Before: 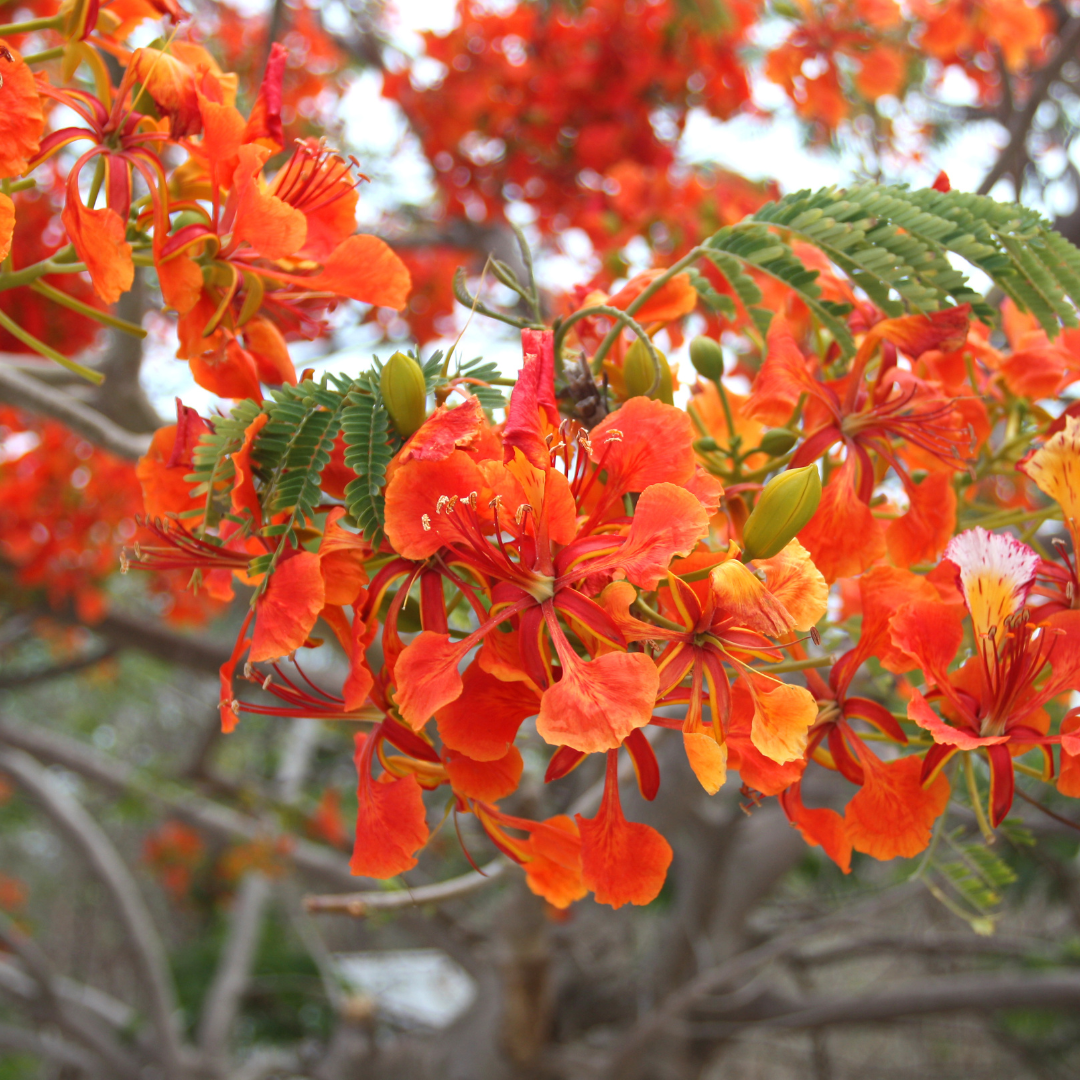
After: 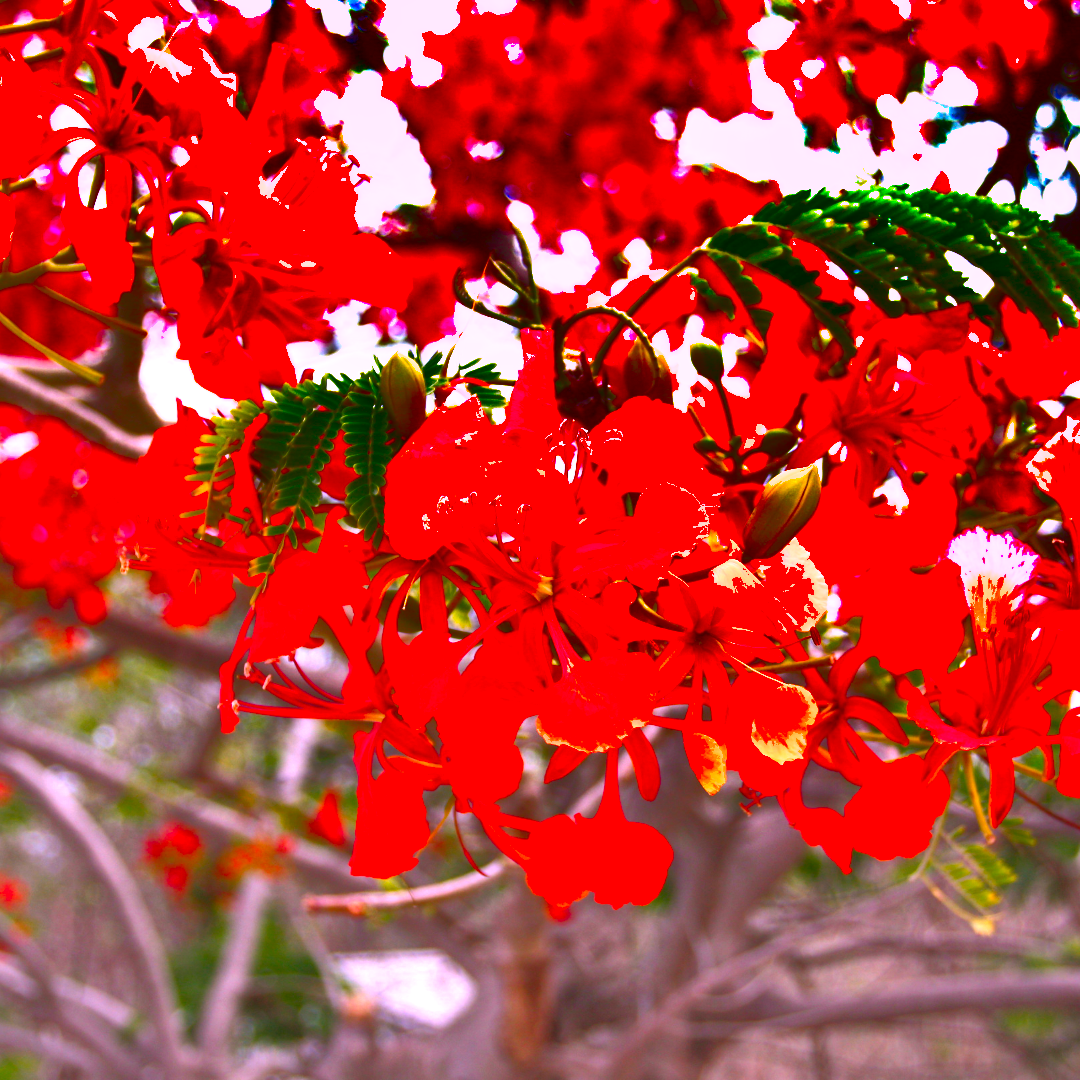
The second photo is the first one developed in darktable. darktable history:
shadows and highlights: radius 123.98, shadows 100, white point adjustment -3, highlights -100, highlights color adjustment 89.84%, soften with gaussian
exposure: black level correction 0, exposure 1.1 EV, compensate exposure bias true, compensate highlight preservation false
color correction: highlights a* 19.5, highlights b* -11.53, saturation 1.69
